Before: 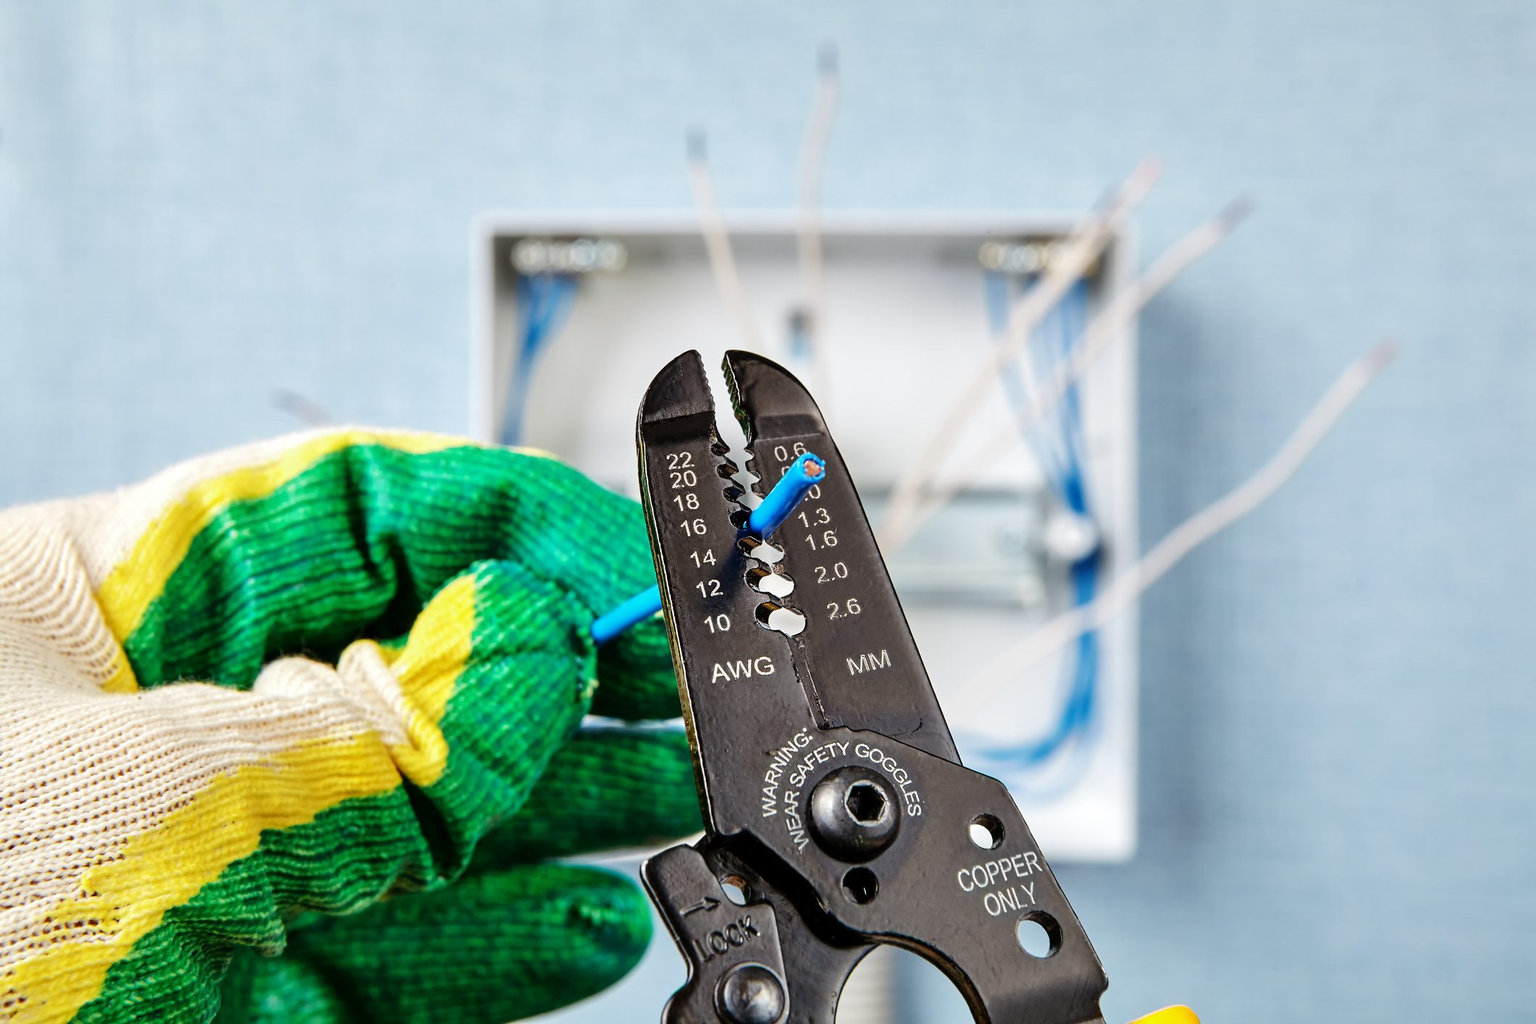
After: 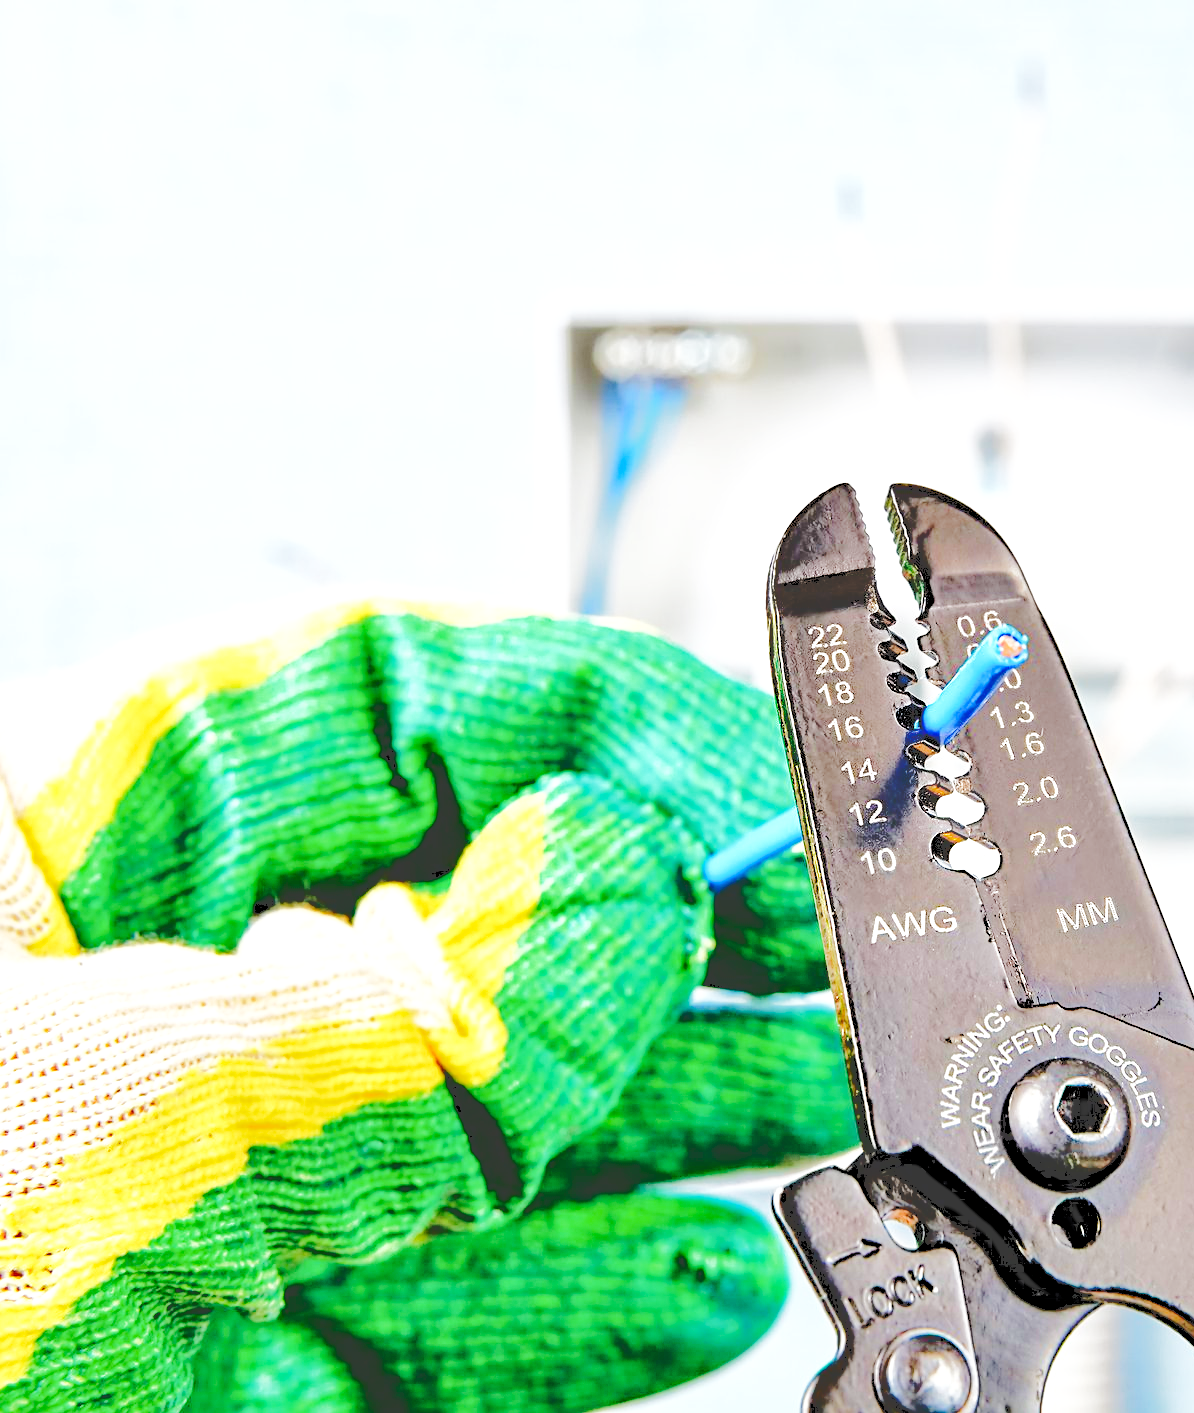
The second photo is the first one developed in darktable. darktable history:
tone equalizer: -7 EV 0.162 EV, -6 EV 0.637 EV, -5 EV 1.15 EV, -4 EV 1.3 EV, -3 EV 1.16 EV, -2 EV 0.6 EV, -1 EV 0.156 EV
exposure: black level correction 0, exposure 0.685 EV, compensate exposure bias true, compensate highlight preservation false
tone curve: curves: ch0 [(0, 0) (0.003, 0.232) (0.011, 0.232) (0.025, 0.232) (0.044, 0.233) (0.069, 0.234) (0.1, 0.237) (0.136, 0.247) (0.177, 0.258) (0.224, 0.283) (0.277, 0.332) (0.335, 0.401) (0.399, 0.483) (0.468, 0.56) (0.543, 0.637) (0.623, 0.706) (0.709, 0.764) (0.801, 0.816) (0.898, 0.859) (1, 1)], color space Lab, independent channels, preserve colors none
crop: left 5.281%, right 38.401%
base curve: curves: ch0 [(0, 0) (0.028, 0.03) (0.121, 0.232) (0.46, 0.748) (0.859, 0.968) (1, 1)], preserve colors none
sharpen: amount 0.217
haze removal: compatibility mode true, adaptive false
